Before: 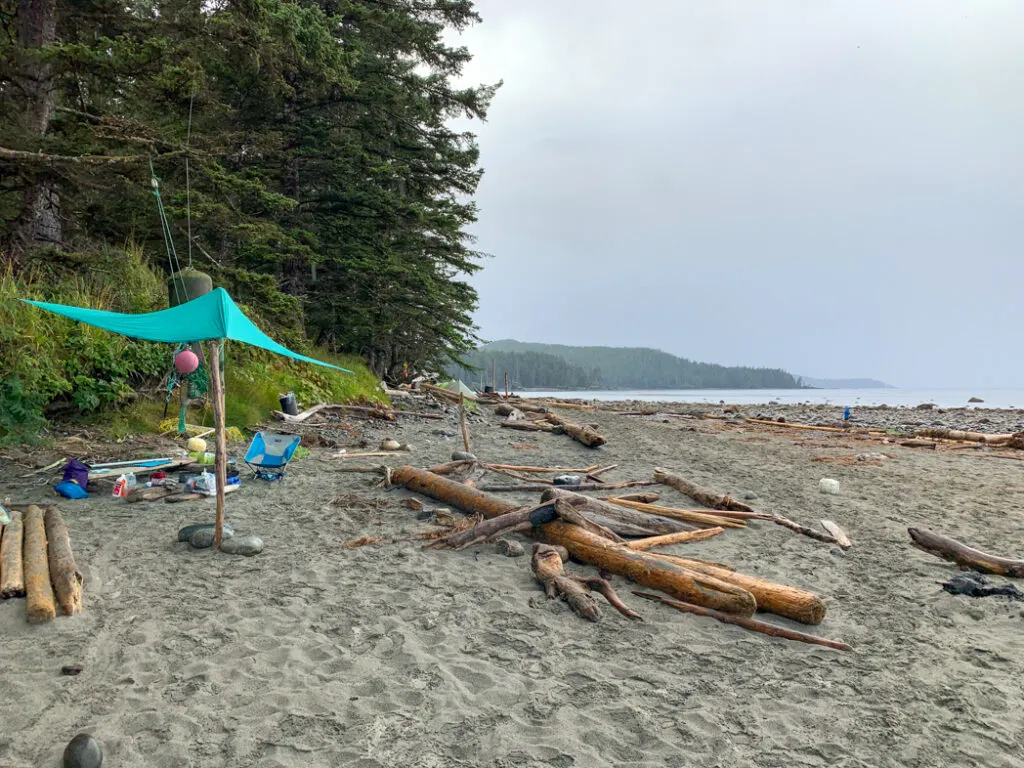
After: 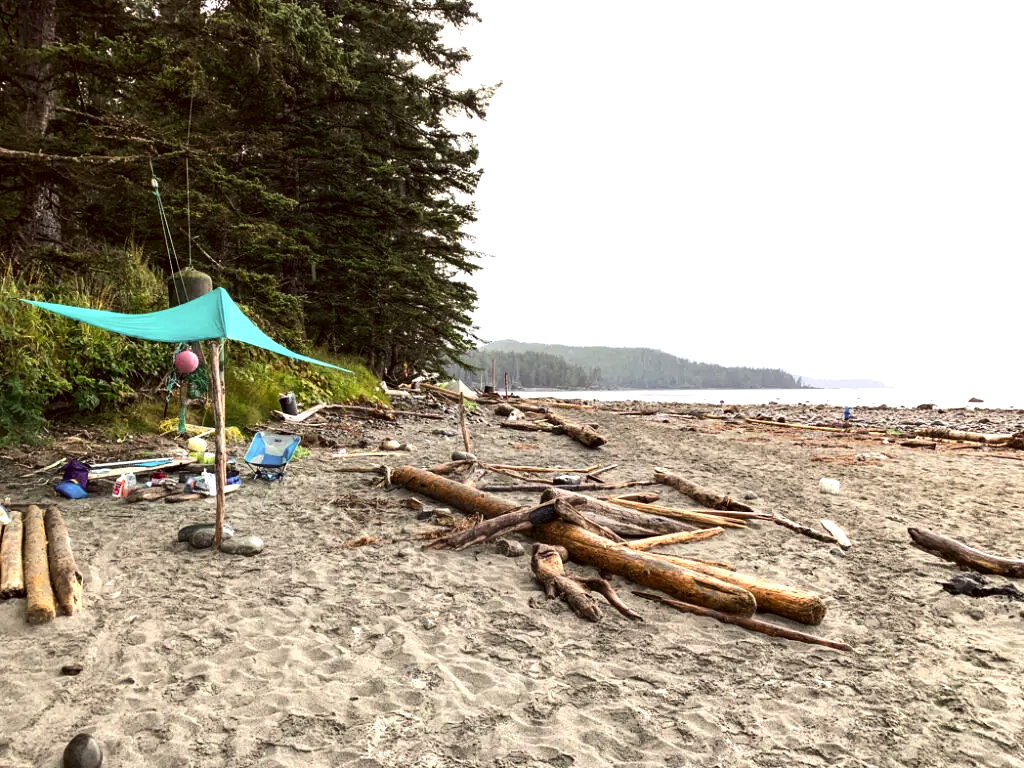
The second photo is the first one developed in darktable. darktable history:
color correction: highlights a* 6.27, highlights b* 8.19, shadows a* 5.94, shadows b* 7.23, saturation 0.9
tone equalizer: -8 EV -1.08 EV, -7 EV -1.01 EV, -6 EV -0.867 EV, -5 EV -0.578 EV, -3 EV 0.578 EV, -2 EV 0.867 EV, -1 EV 1.01 EV, +0 EV 1.08 EV, edges refinement/feathering 500, mask exposure compensation -1.57 EV, preserve details no
